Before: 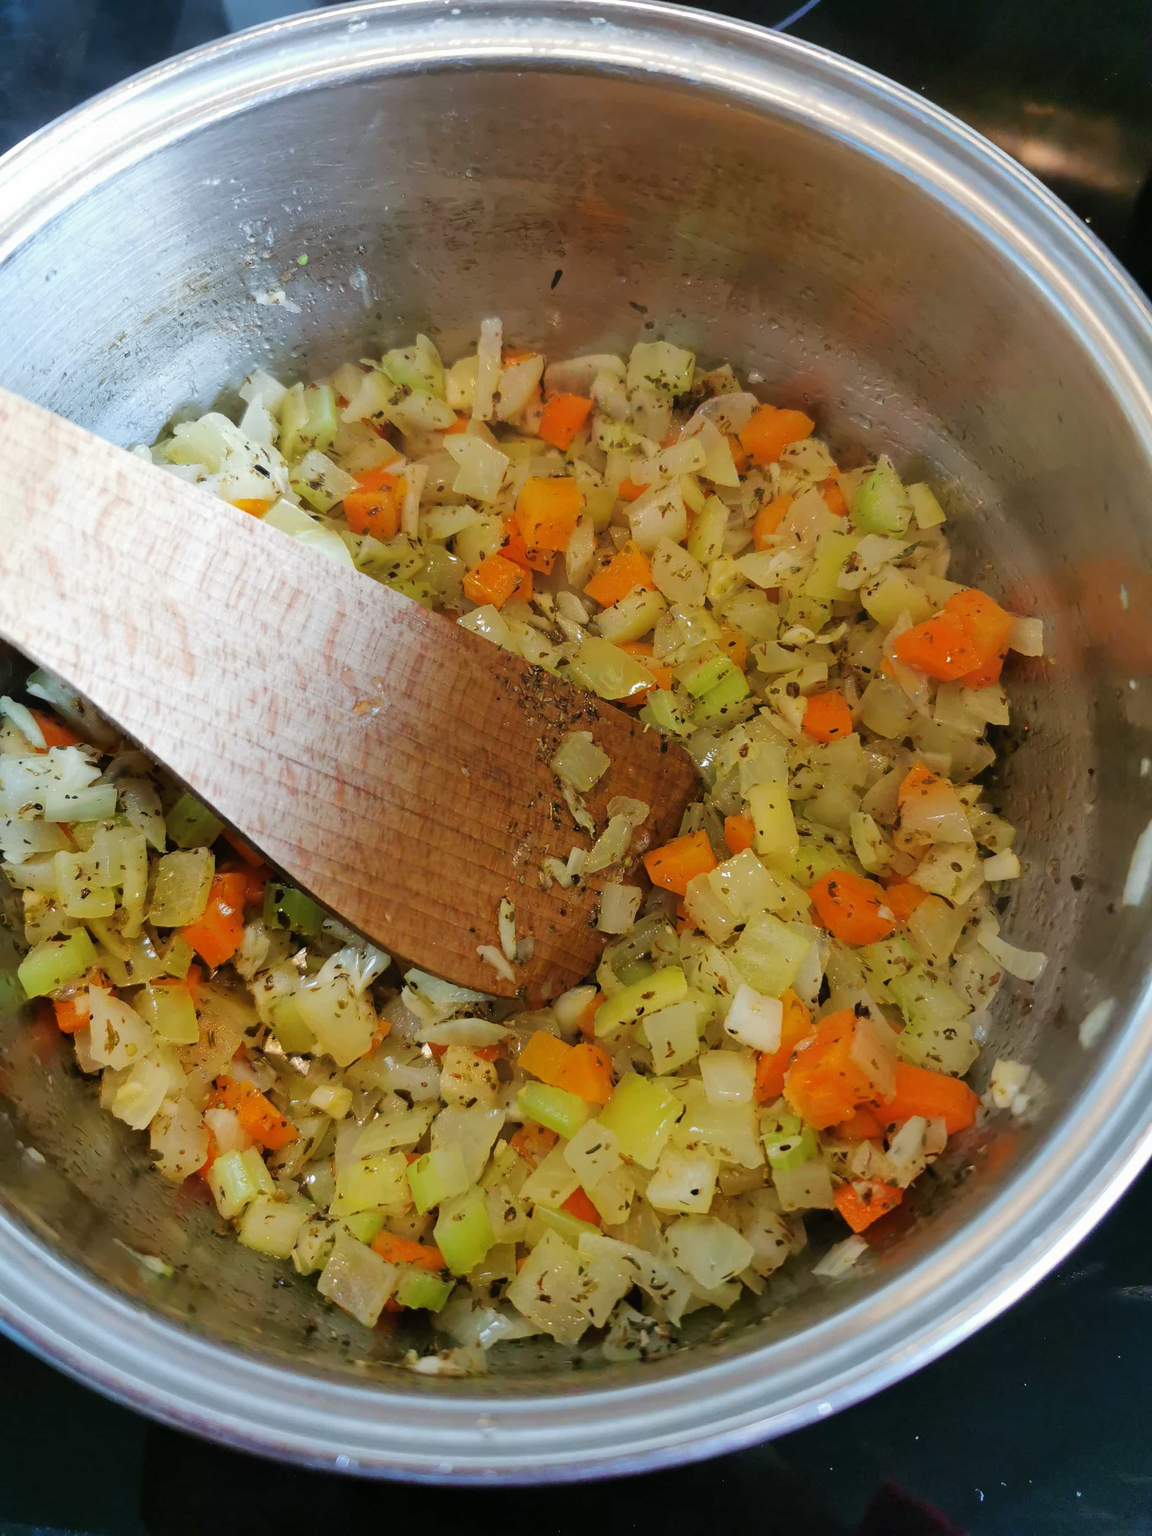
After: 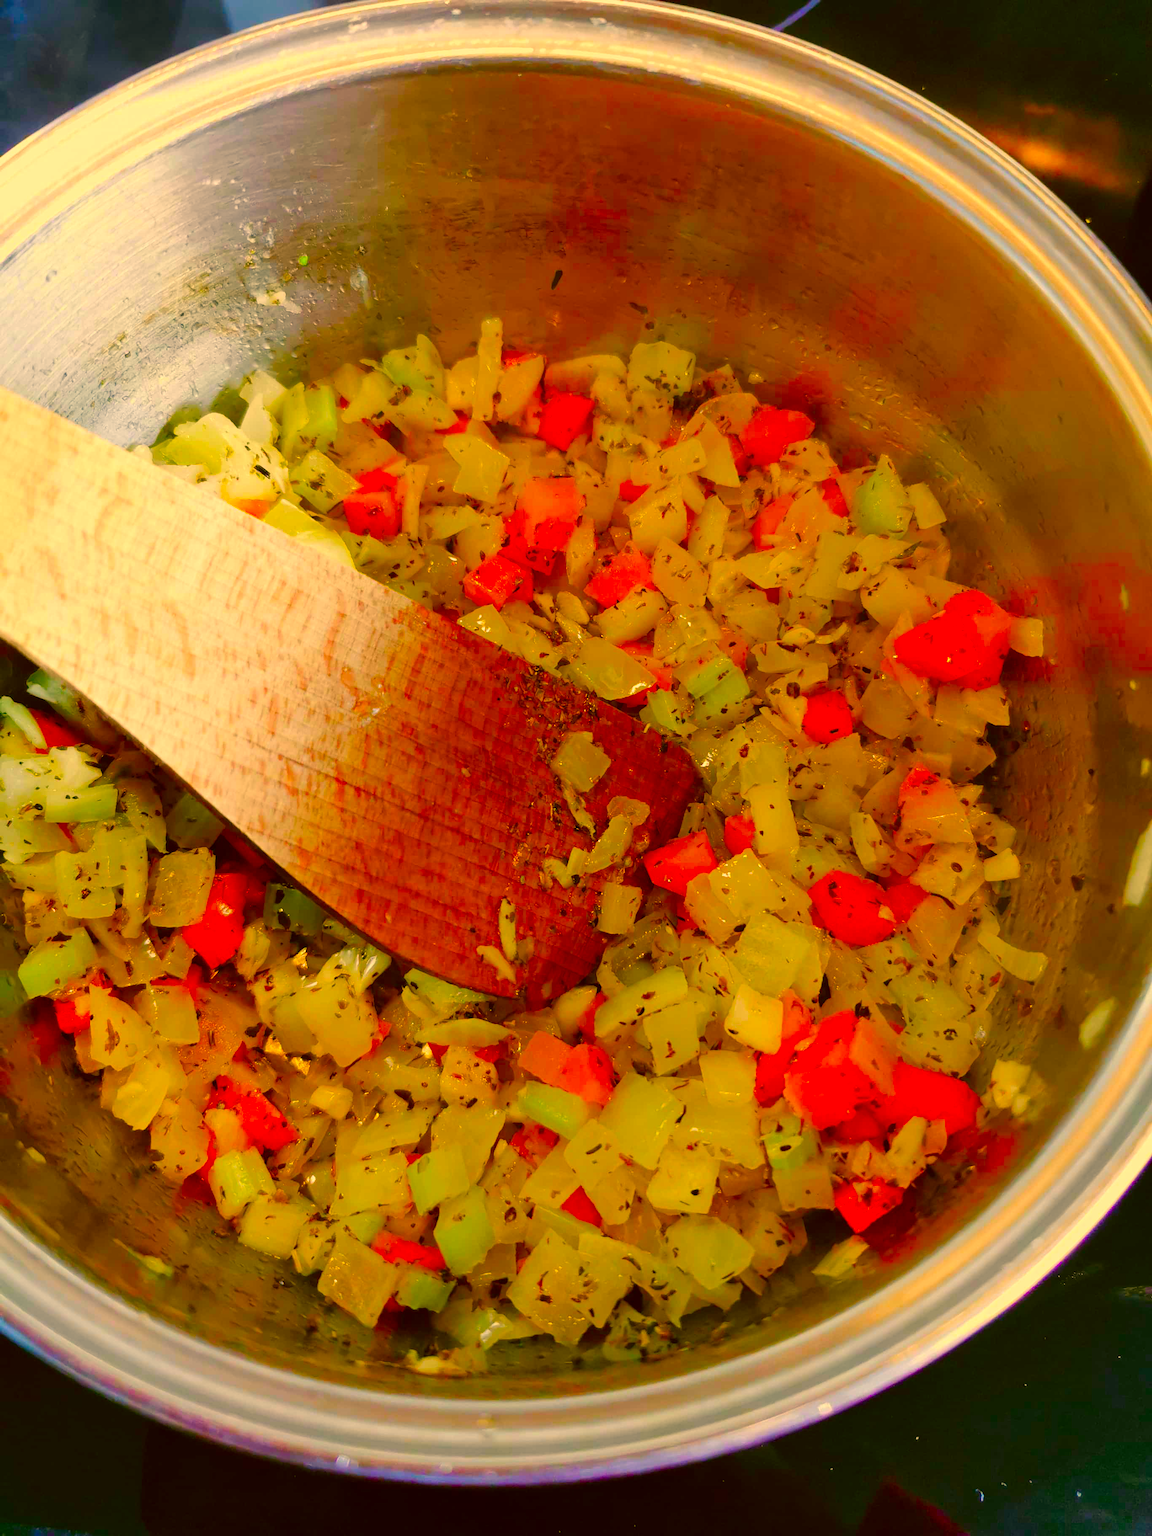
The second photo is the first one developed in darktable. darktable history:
color balance rgb: perceptual saturation grading › global saturation 0.889%, perceptual saturation grading › highlights -17.463%, perceptual saturation grading › mid-tones 32.75%, perceptual saturation grading › shadows 50.344%, global vibrance 34.169%
color correction: highlights a* 11.16, highlights b* 30.11, shadows a* 2.8, shadows b* 16.89, saturation 1.74
